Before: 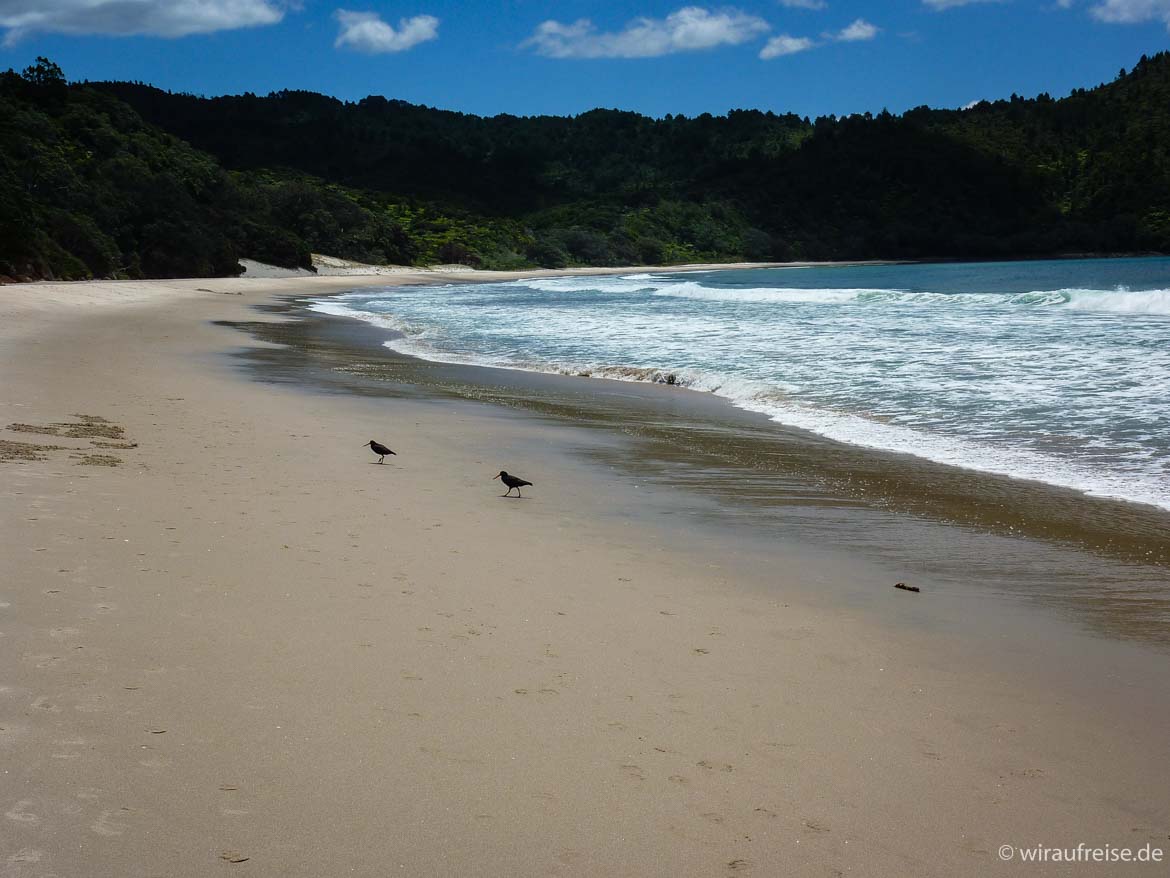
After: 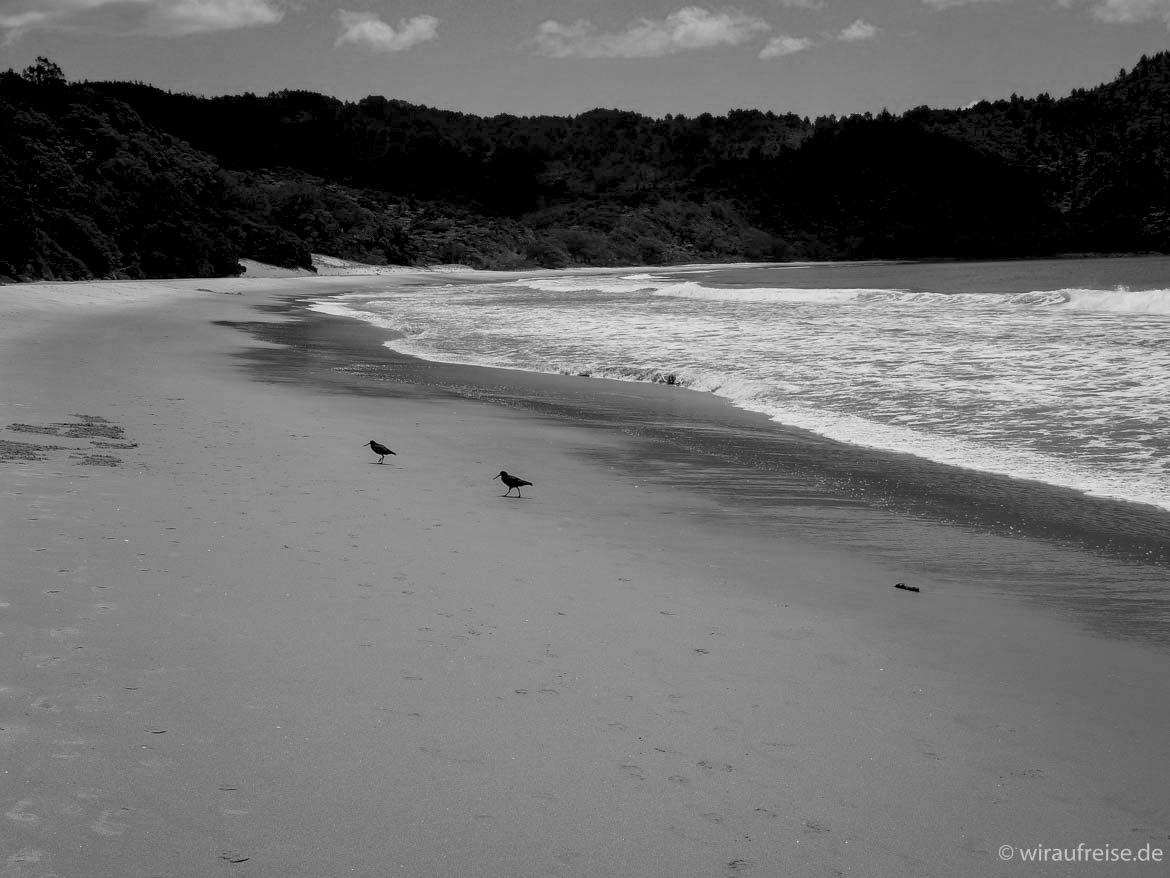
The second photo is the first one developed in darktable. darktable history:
color calibration: output gray [0.22, 0.42, 0.37, 0], gray › normalize channels true, illuminant same as pipeline (D50), adaptation XYZ, x 0.346, y 0.359, gamut compression 0
color balance rgb: global offset › luminance -0.5%, perceptual saturation grading › highlights -17.77%, perceptual saturation grading › mid-tones 33.1%, perceptual saturation grading › shadows 50.52%, perceptual brilliance grading › highlights 10.8%, perceptual brilliance grading › shadows -10.8%, global vibrance 24.22%, contrast -25%
